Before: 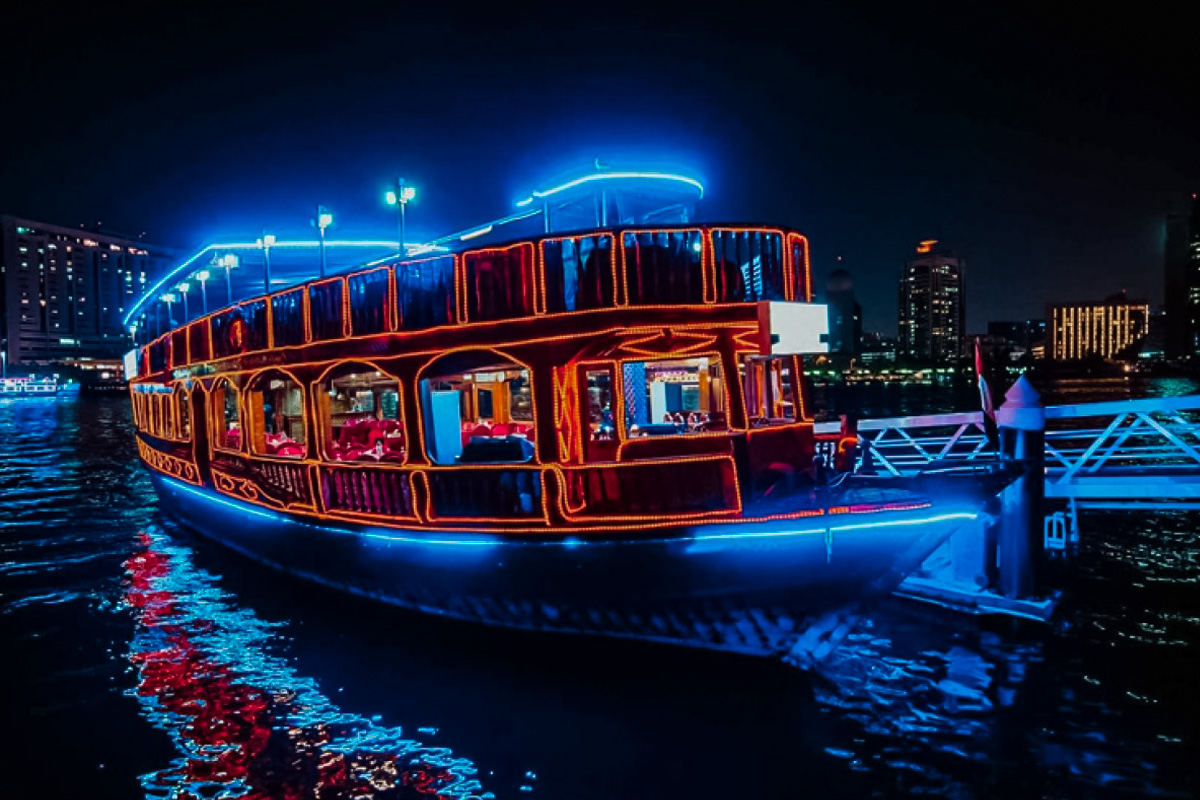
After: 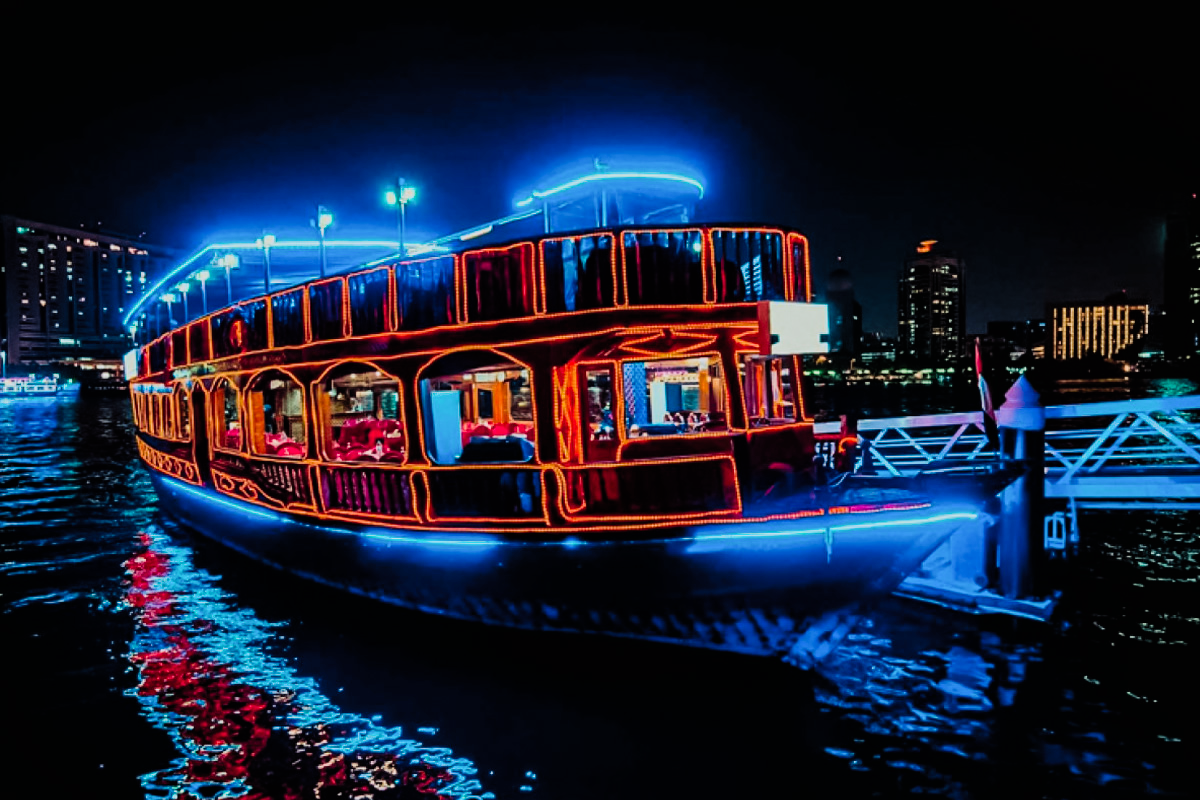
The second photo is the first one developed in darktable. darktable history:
filmic rgb: black relative exposure -6.98 EV, white relative exposure 5.63 EV, hardness 2.86
rgb curve: curves: ch2 [(0, 0) (0.567, 0.512) (1, 1)], mode RGB, independent channels
contrast brightness saturation: contrast 0.2, brightness 0.16, saturation 0.22
